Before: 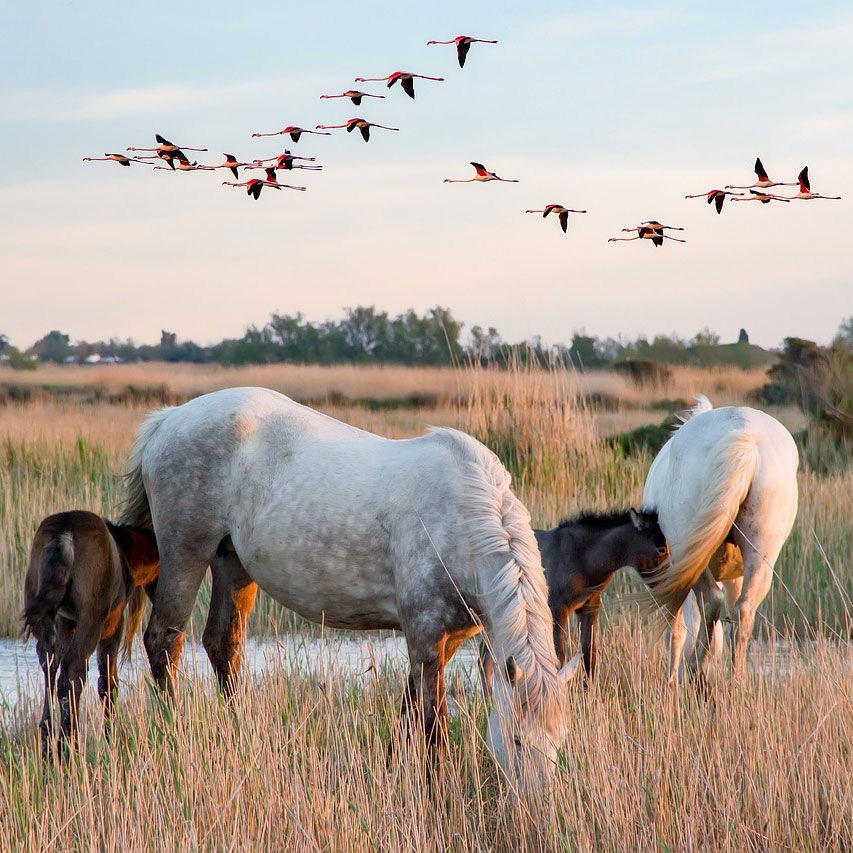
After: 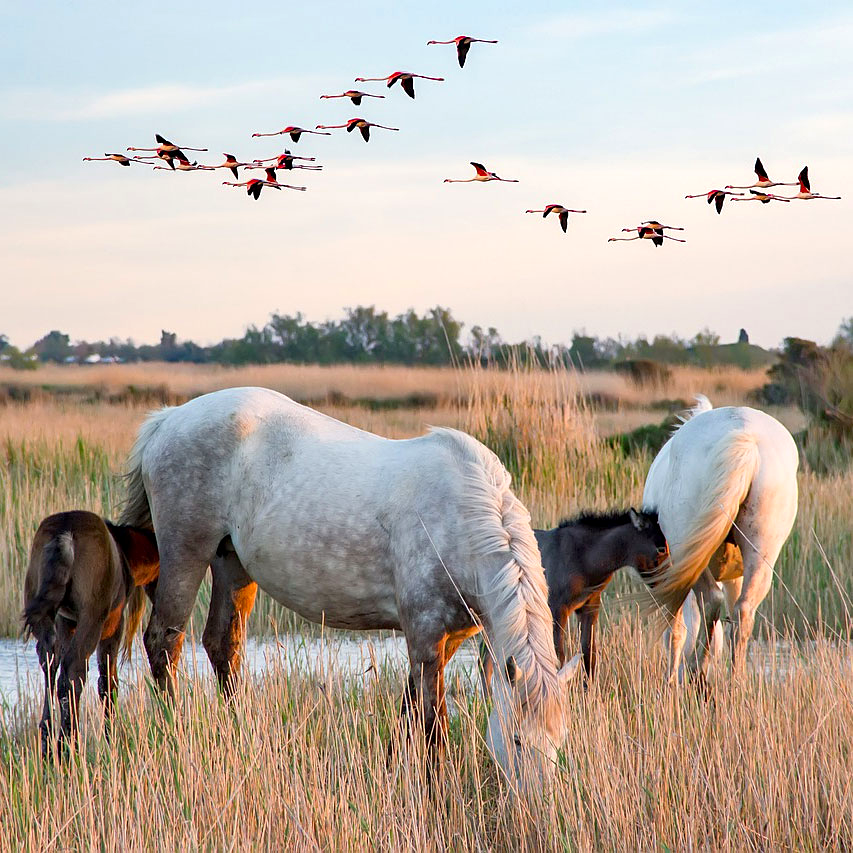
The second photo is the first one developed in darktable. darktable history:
shadows and highlights: radius 121.13, shadows 21.4, white point adjustment -9.72, highlights -14.39, soften with gaussian
exposure: black level correction 0.001, exposure 0.5 EV, compensate exposure bias true, compensate highlight preservation false
sharpen: amount 0.2
